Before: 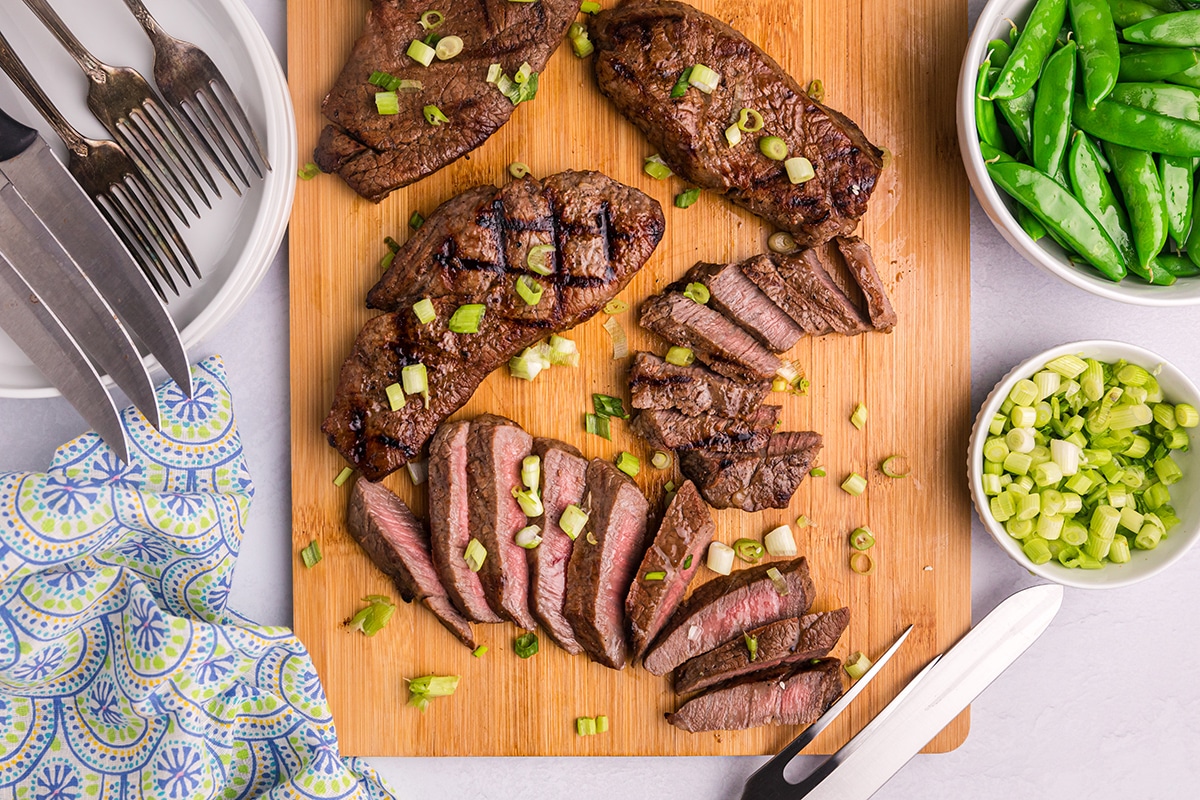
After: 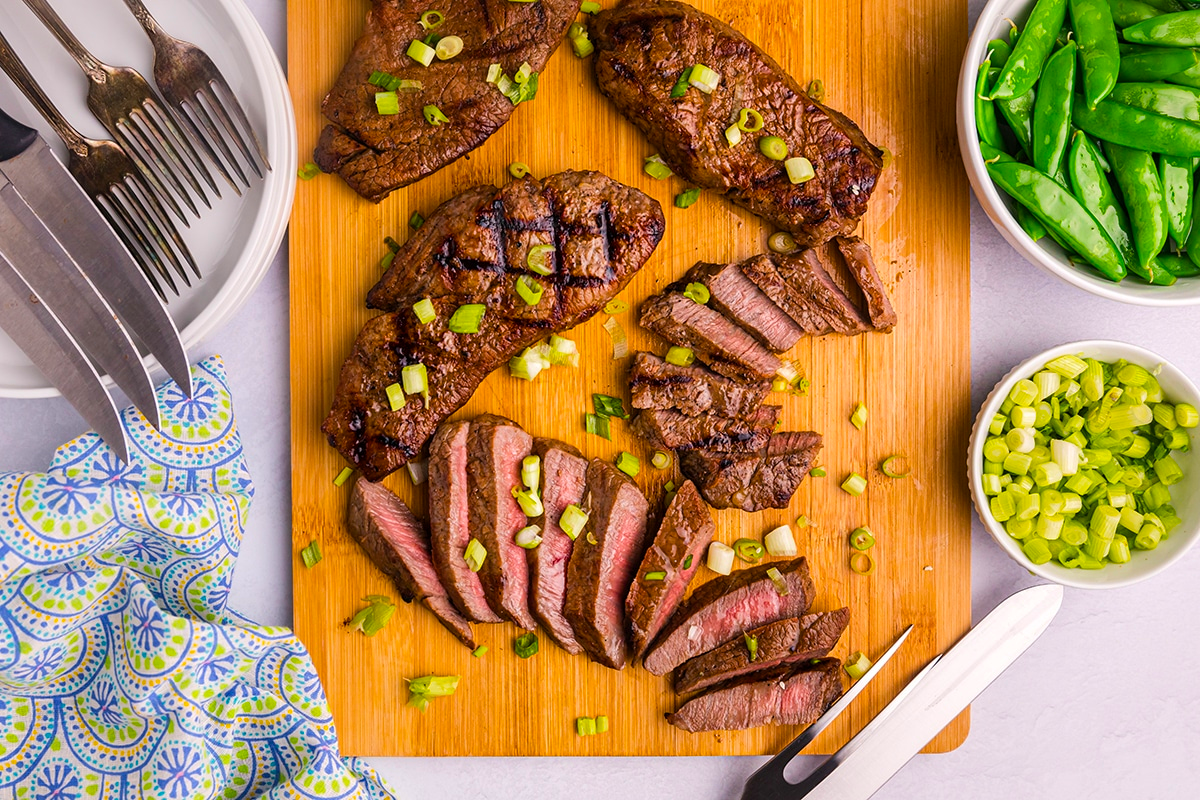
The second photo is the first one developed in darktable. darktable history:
color balance rgb: perceptual saturation grading › global saturation 30.649%, global vibrance 20%
